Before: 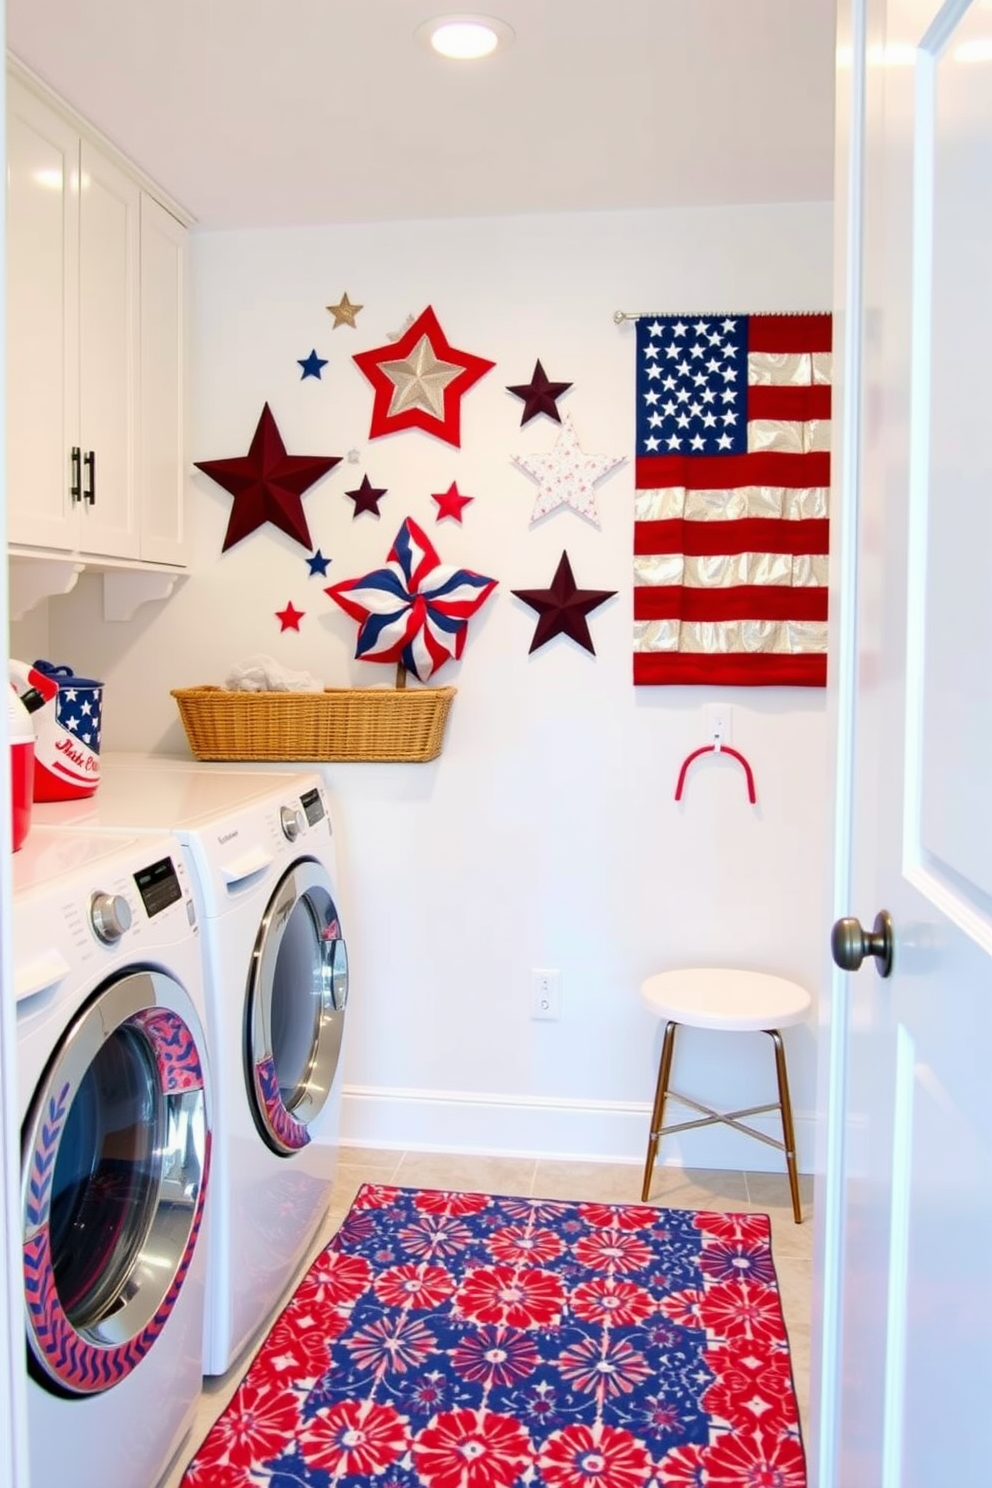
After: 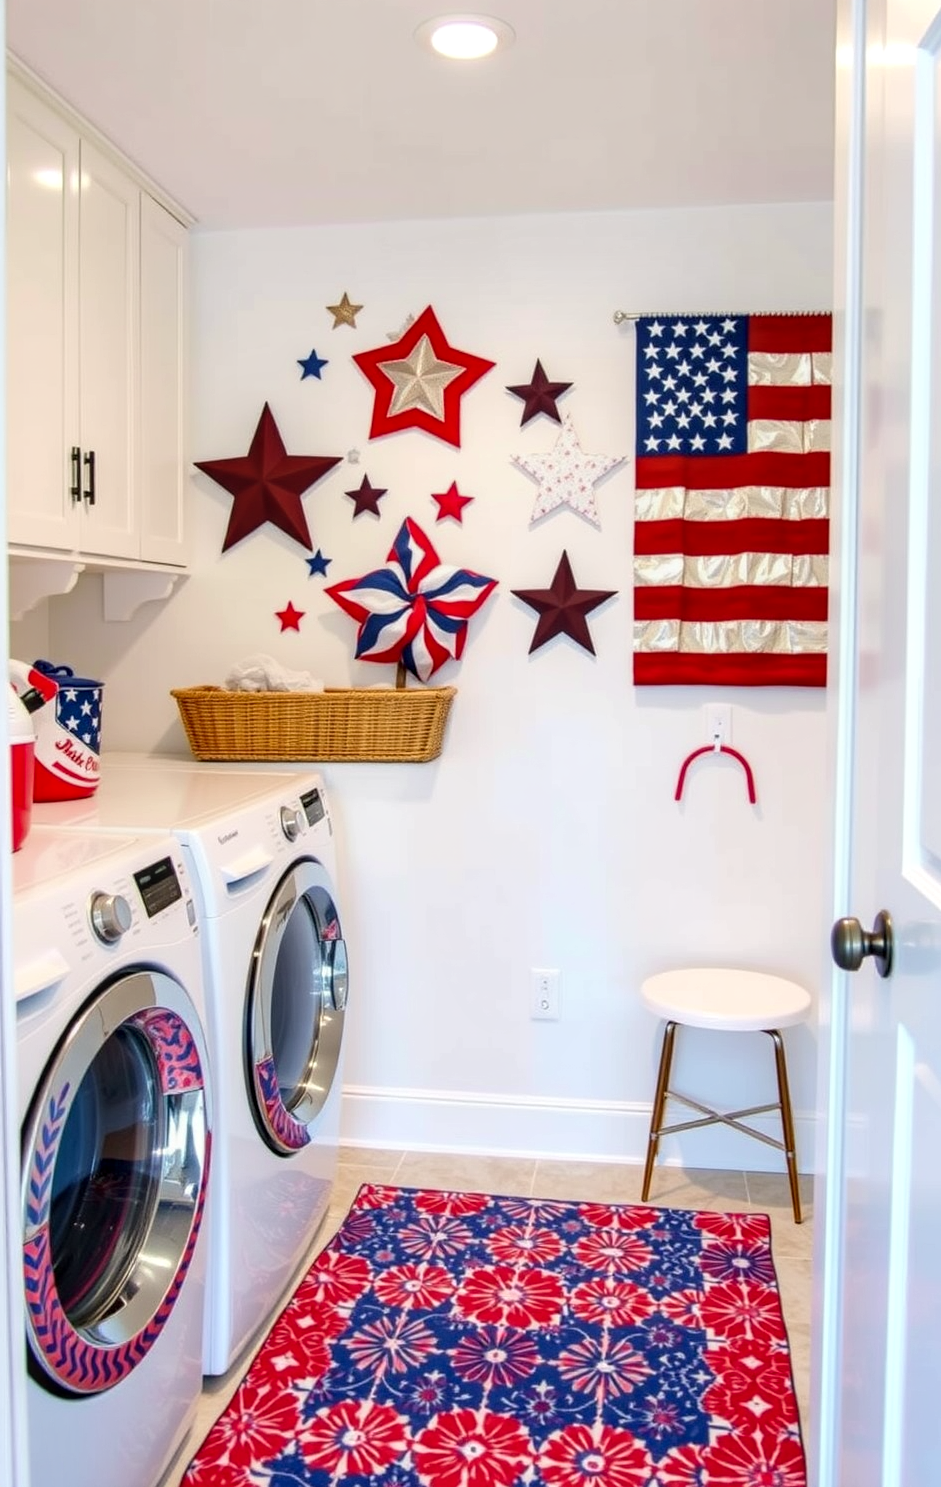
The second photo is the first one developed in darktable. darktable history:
crop and rotate: left 0%, right 5.112%
local contrast: highlights 32%, detail 134%
